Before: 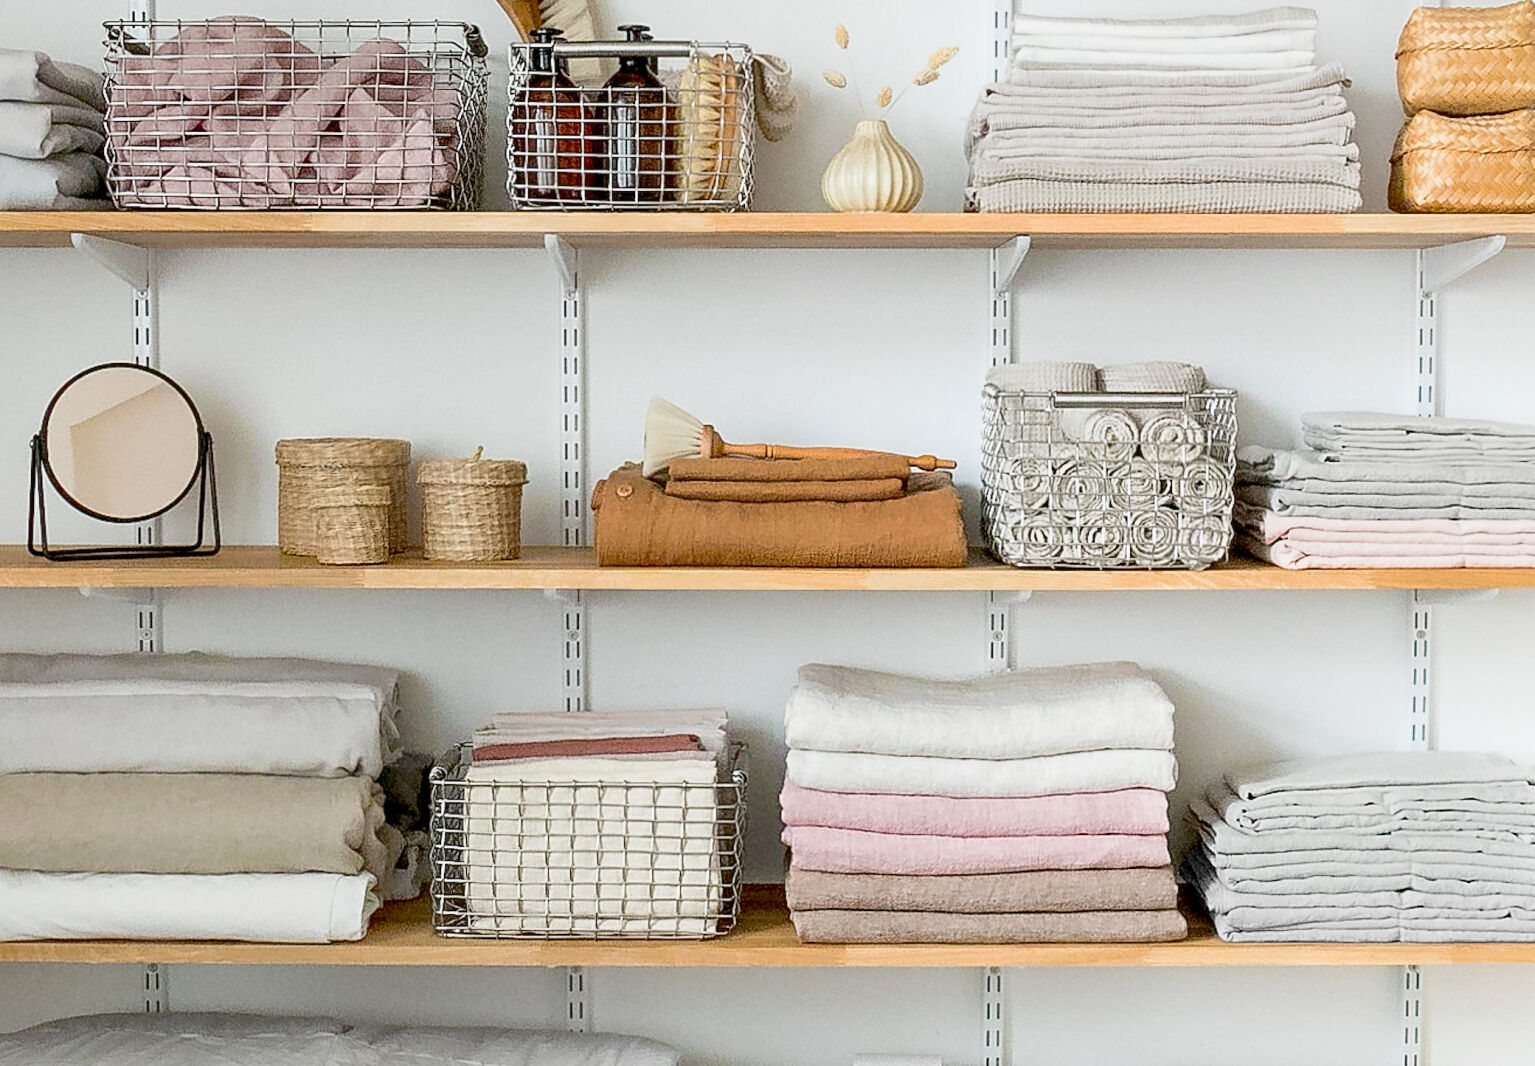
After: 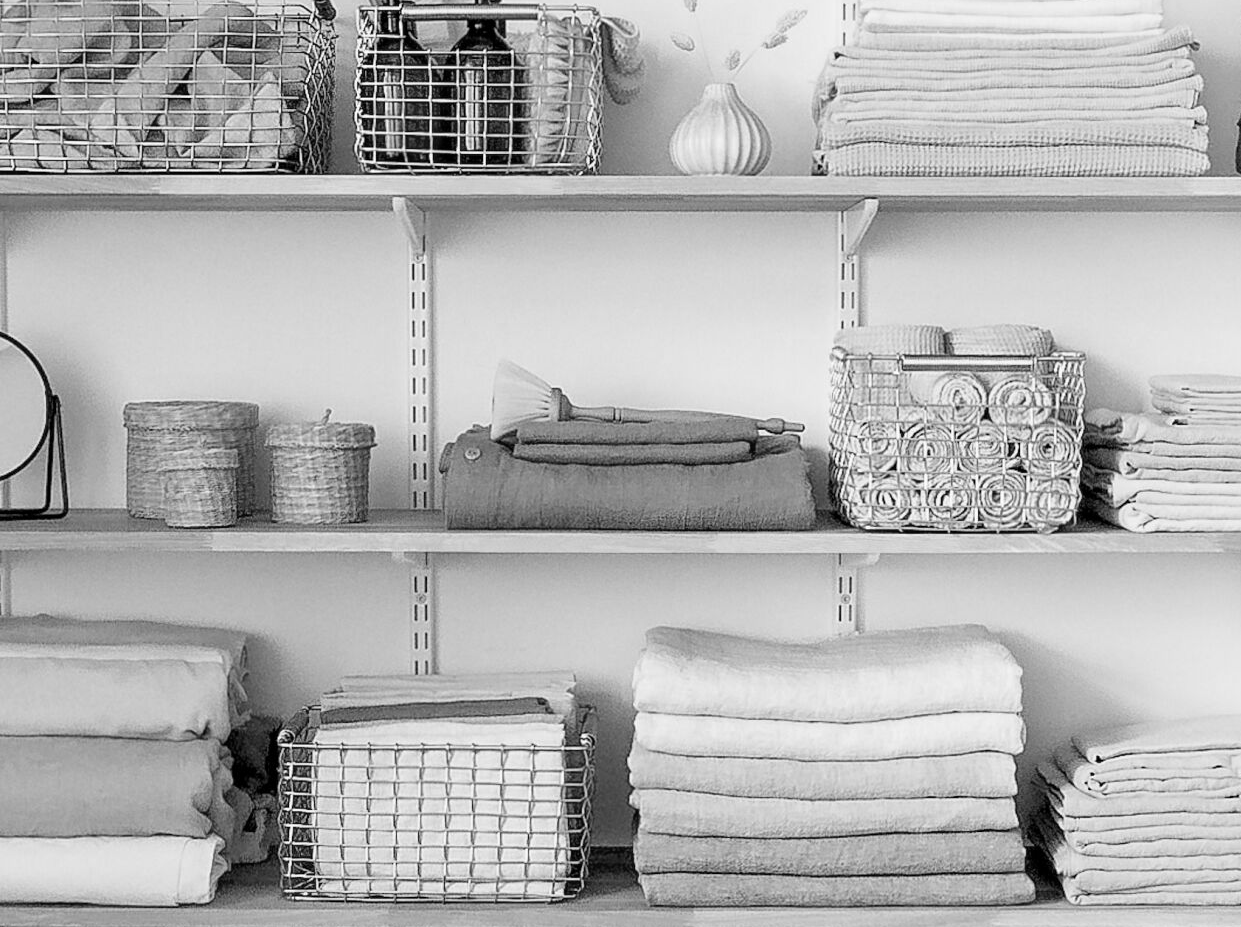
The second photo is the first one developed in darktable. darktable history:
monochrome: on, module defaults
color balance rgb: linear chroma grading › global chroma 23.15%, perceptual saturation grading › global saturation 28.7%, perceptual saturation grading › mid-tones 12.04%, perceptual saturation grading › shadows 10.19%, global vibrance 22.22%
white balance: red 0.98, blue 1.034
color correction: highlights a* -0.182, highlights b* -0.124
crop: left 9.929%, top 3.475%, right 9.188%, bottom 9.529%
